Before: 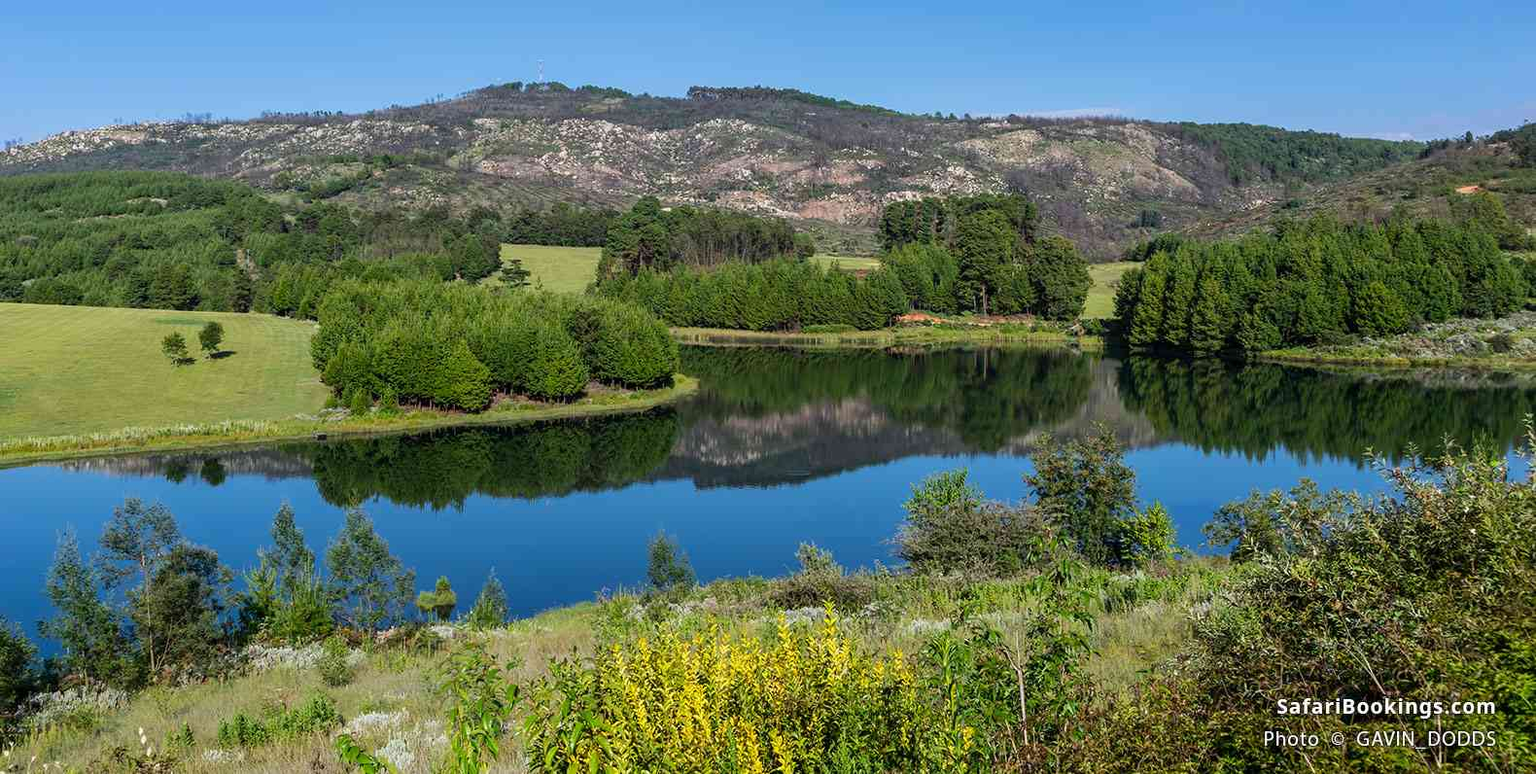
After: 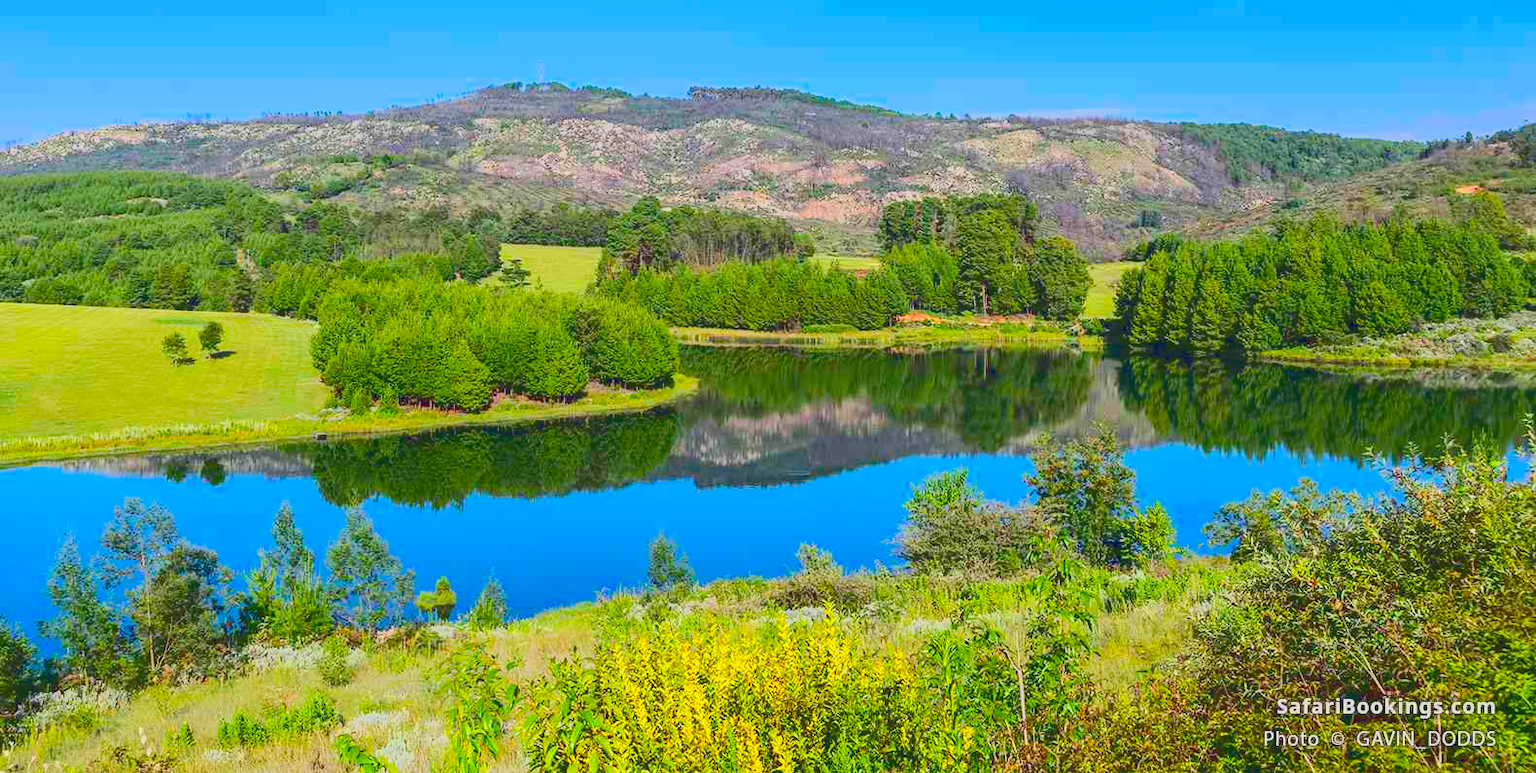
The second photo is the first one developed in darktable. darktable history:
tone curve: curves: ch0 [(0, 0.148) (0.191, 0.225) (0.712, 0.695) (0.864, 0.797) (1, 0.839)]
color balance rgb: perceptual saturation grading › global saturation 25%, perceptual brilliance grading › mid-tones 10%, perceptual brilliance grading › shadows 15%, global vibrance 20%
rotate and perspective: automatic cropping off
exposure: exposure 0.559 EV, compensate highlight preservation false
contrast brightness saturation: contrast 0.03, brightness 0.06, saturation 0.13
